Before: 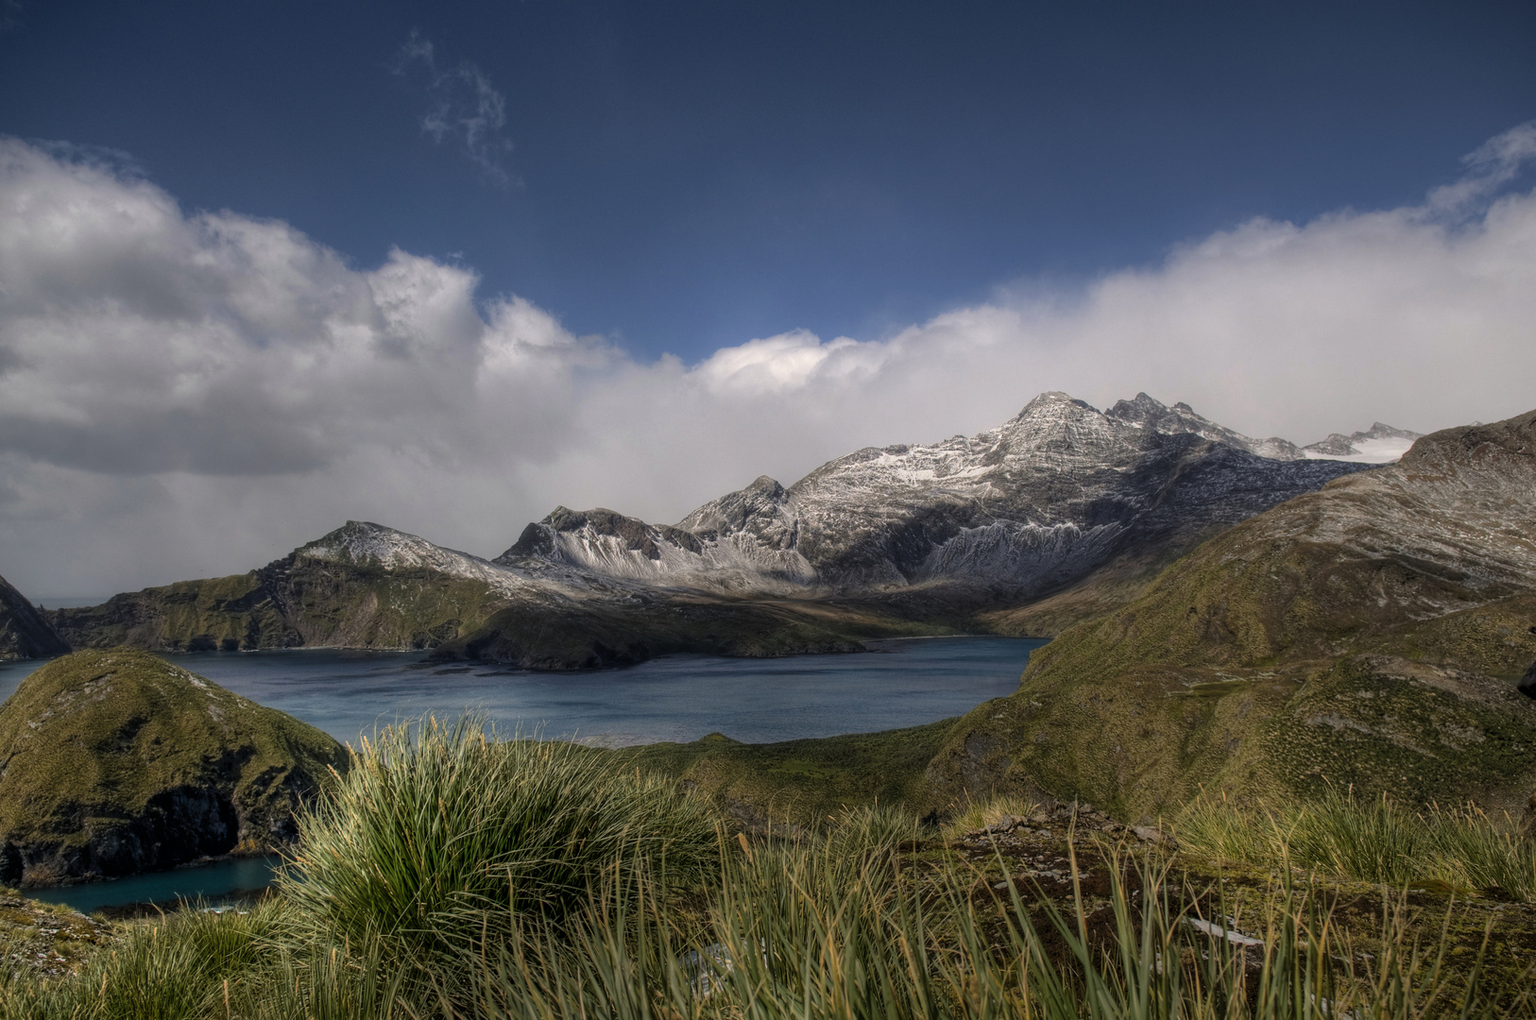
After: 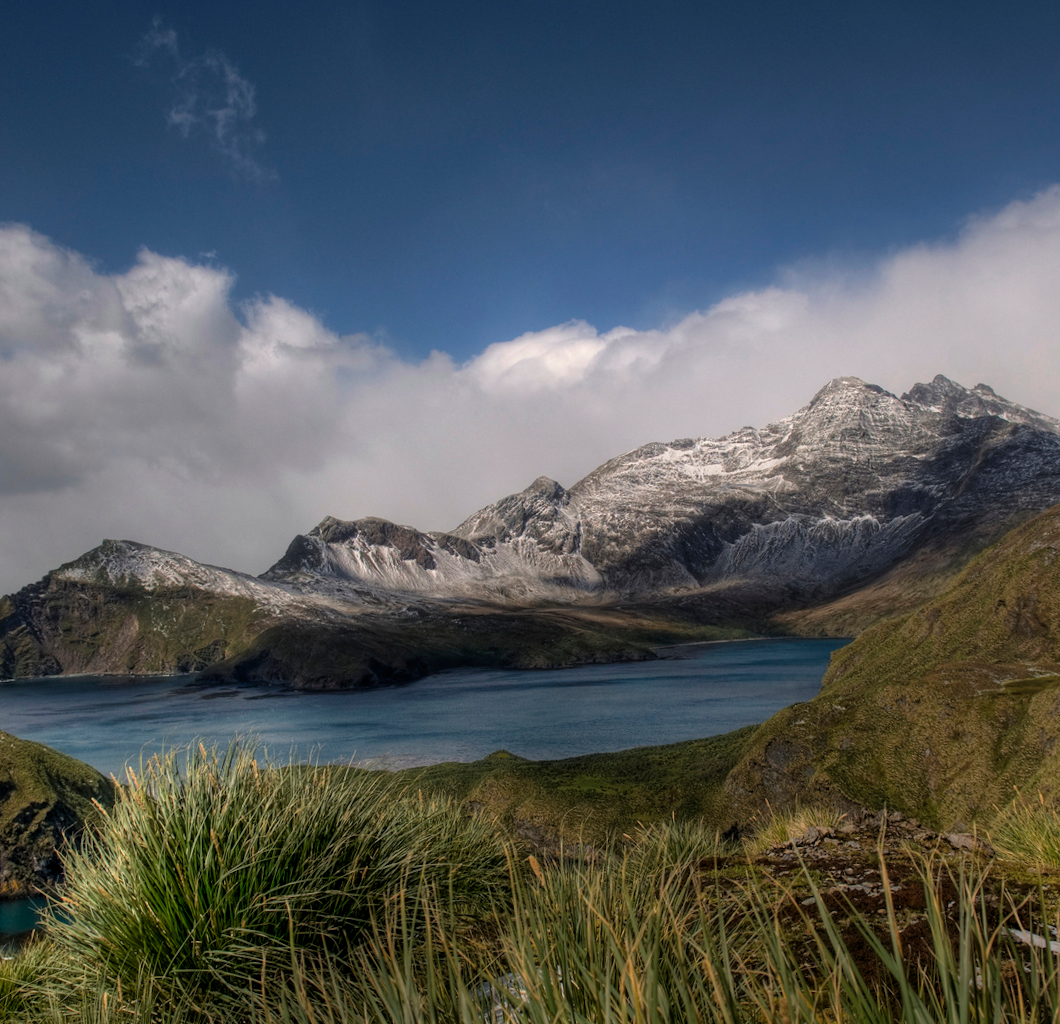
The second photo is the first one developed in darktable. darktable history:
crop and rotate: left 15.546%, right 17.787%
rotate and perspective: rotation -2°, crop left 0.022, crop right 0.978, crop top 0.049, crop bottom 0.951
